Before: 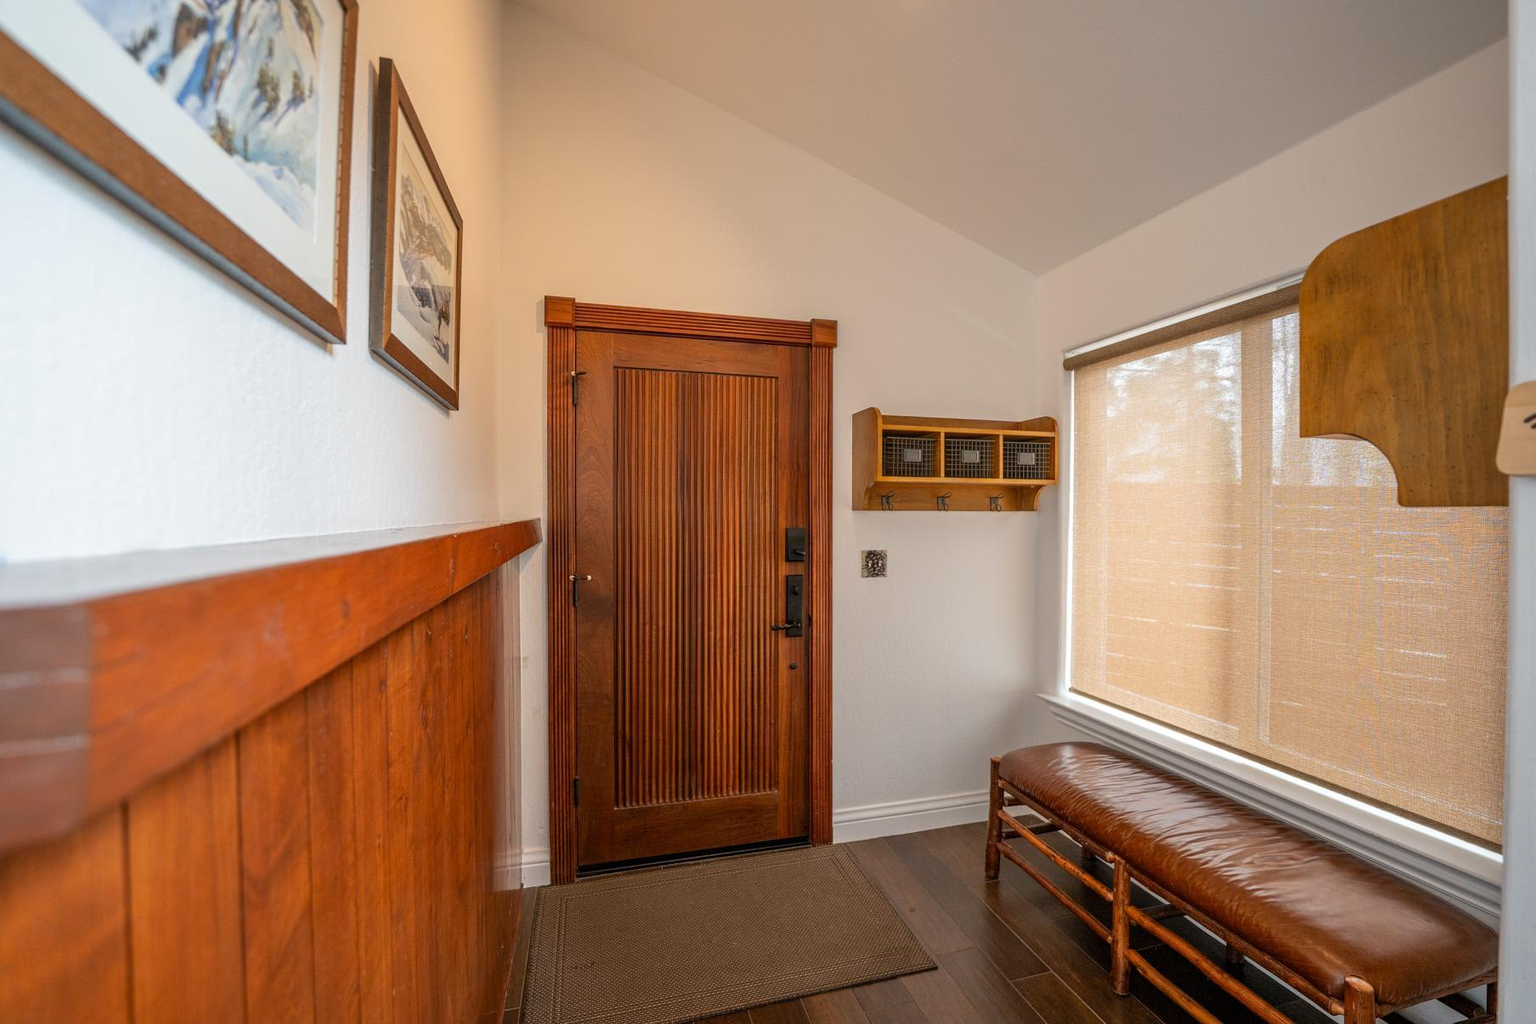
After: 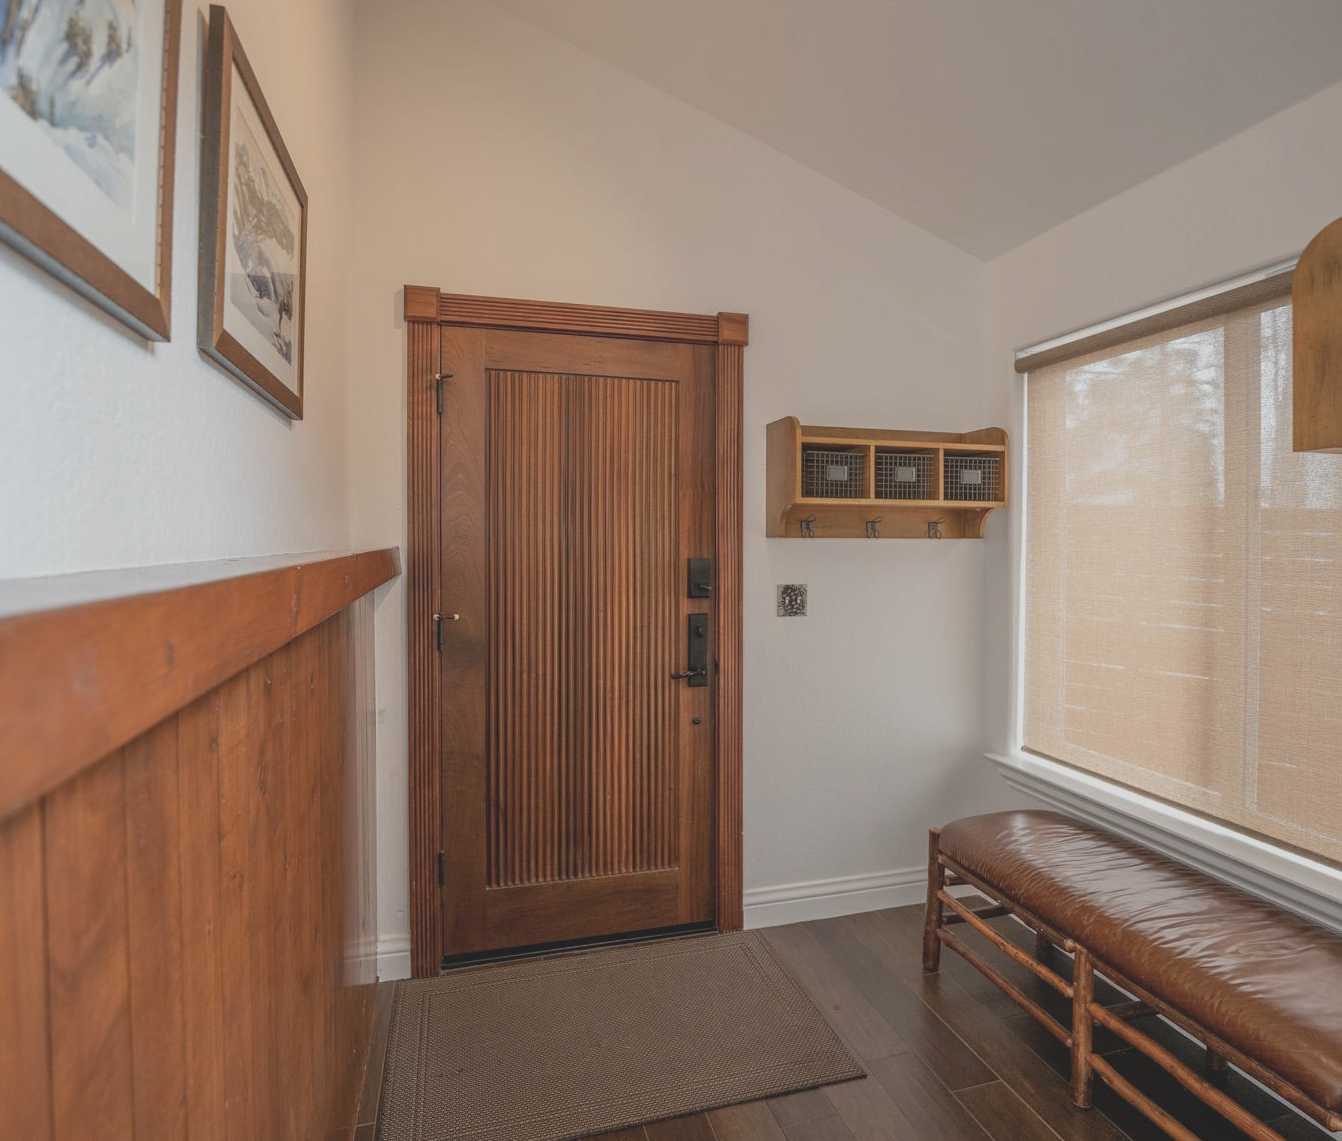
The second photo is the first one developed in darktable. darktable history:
crop and rotate: left 13.15%, top 5.251%, right 12.609%
contrast brightness saturation: contrast -0.26, saturation -0.43
